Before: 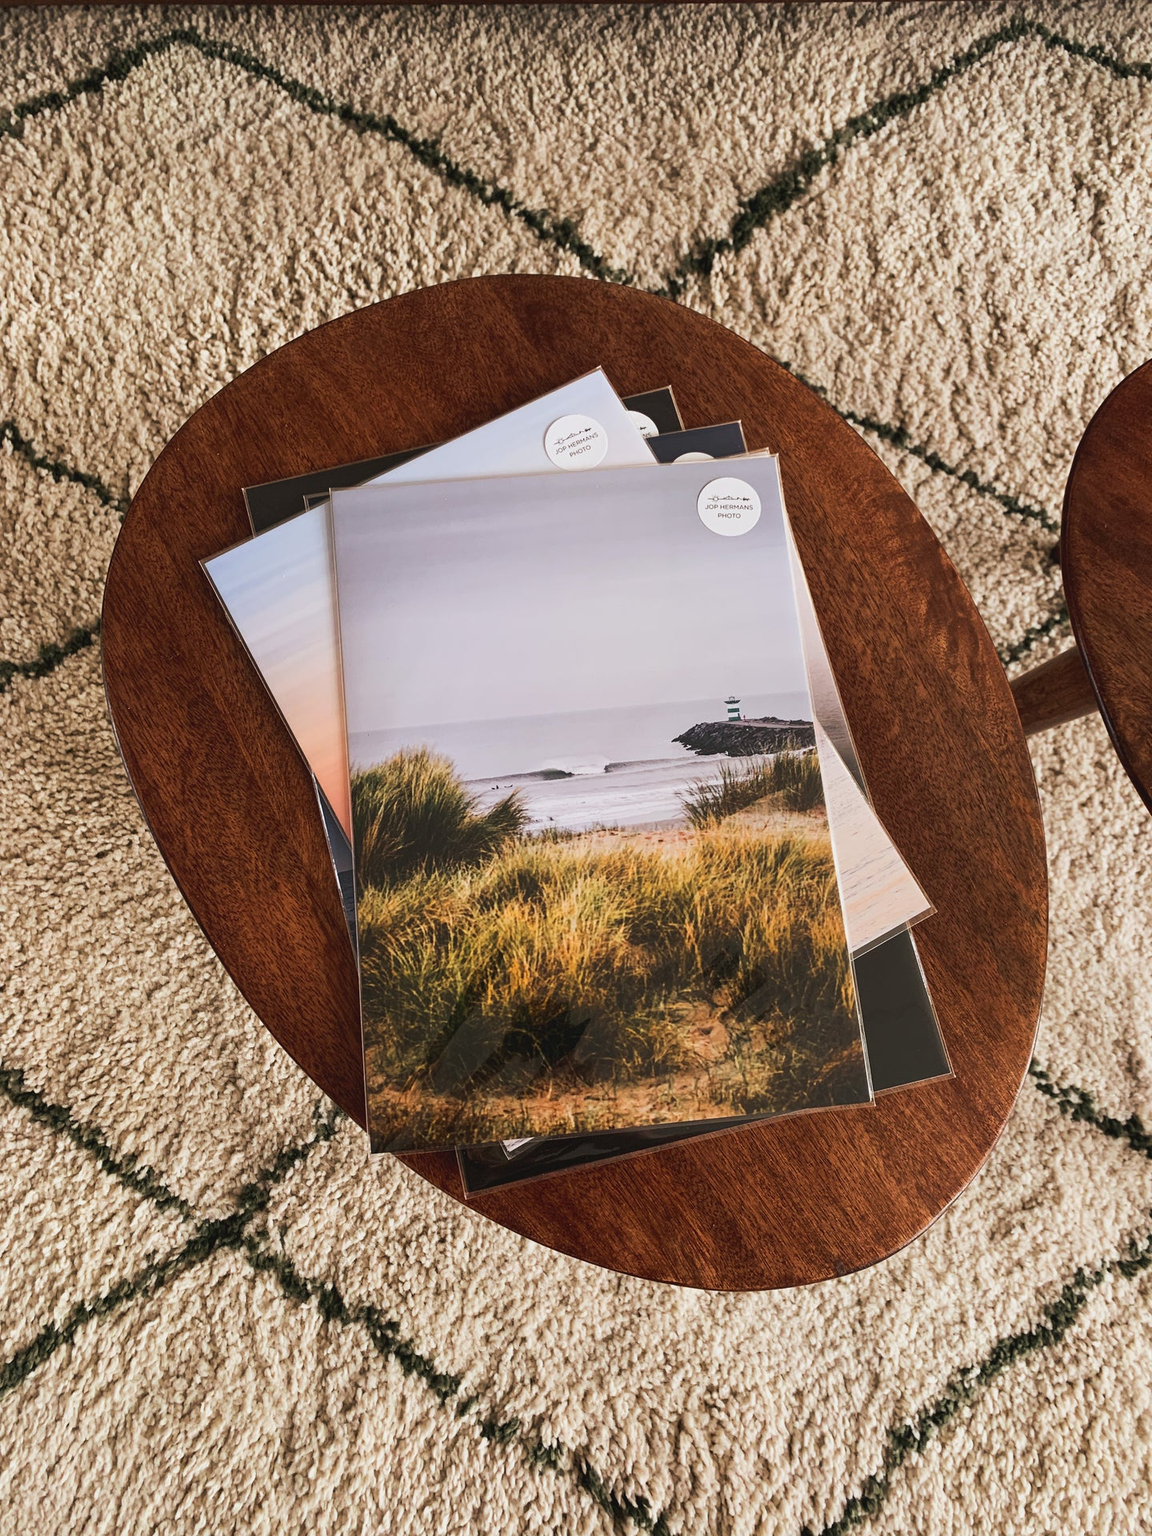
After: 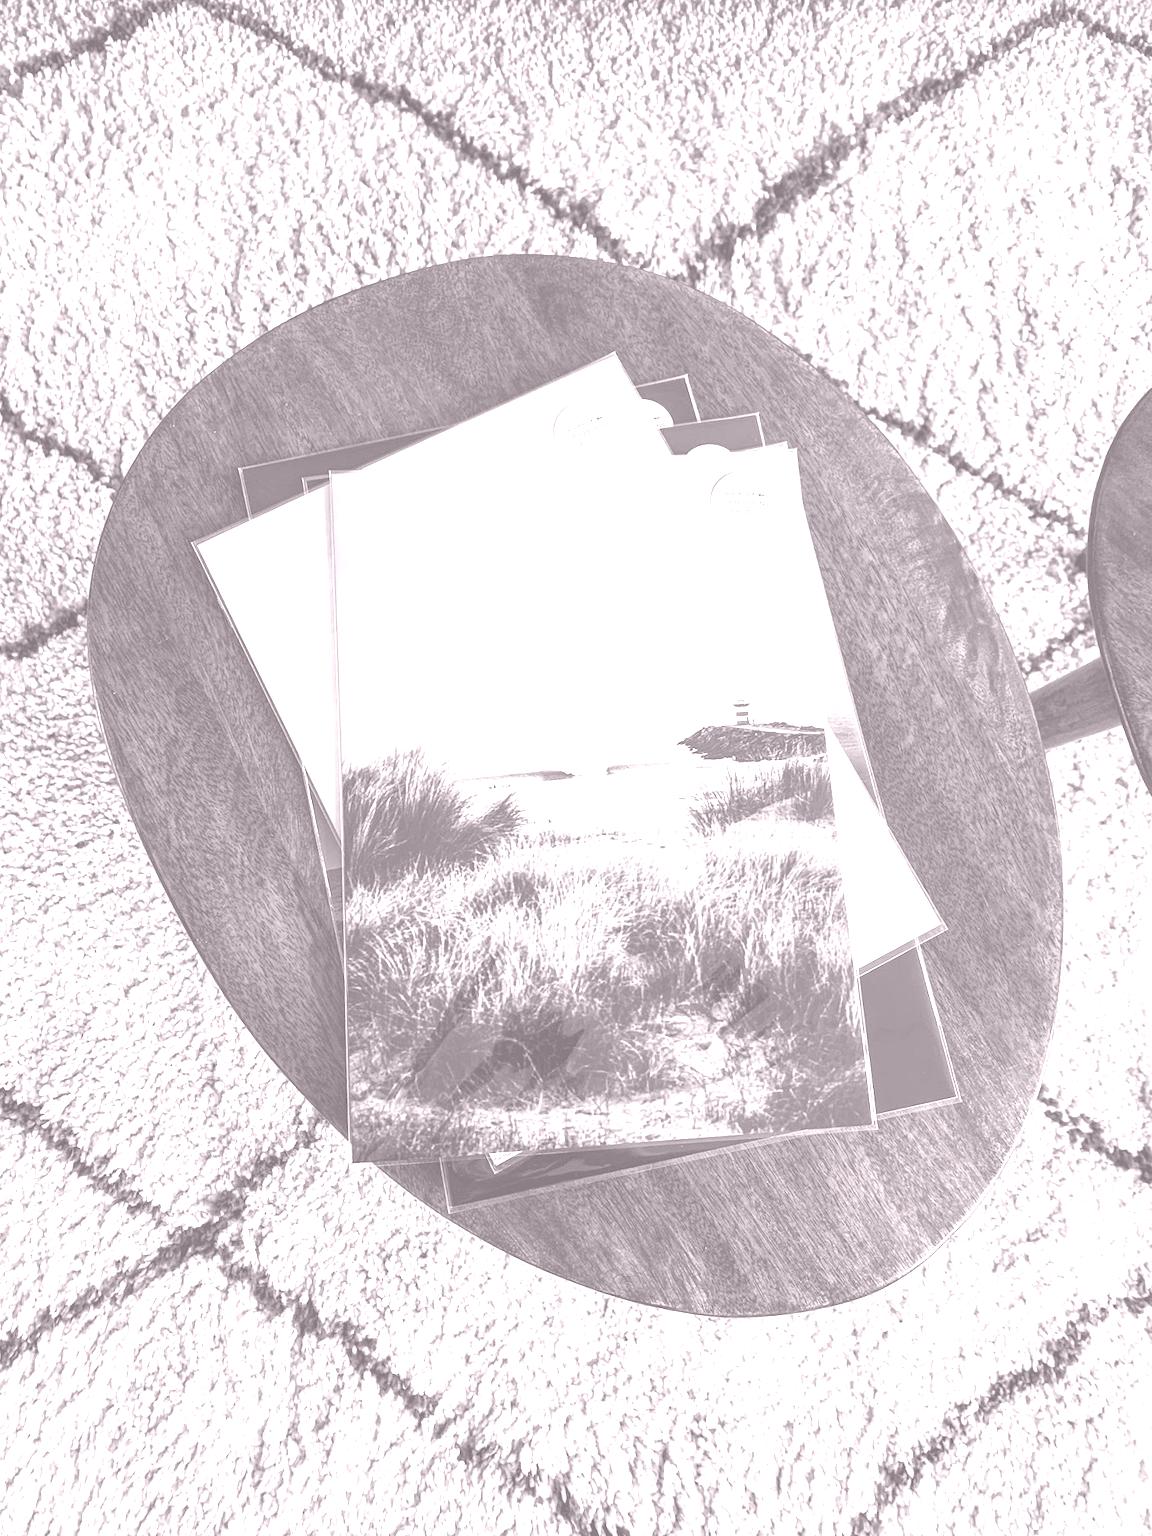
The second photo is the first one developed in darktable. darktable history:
colorize: hue 25.2°, saturation 83%, source mix 82%, lightness 79%, version 1
local contrast: on, module defaults
crop and rotate: angle -1.69°
contrast brightness saturation: contrast 0.05
color zones: mix -62.47%
